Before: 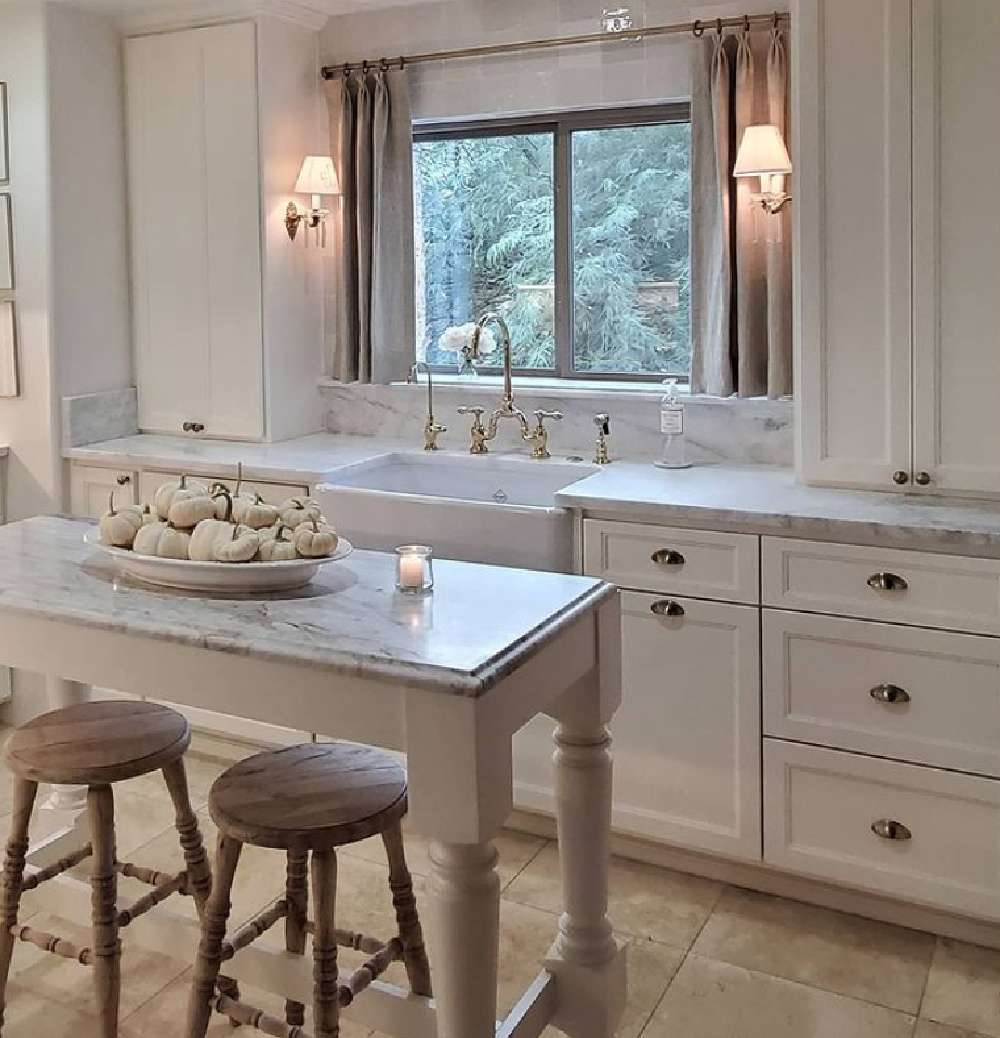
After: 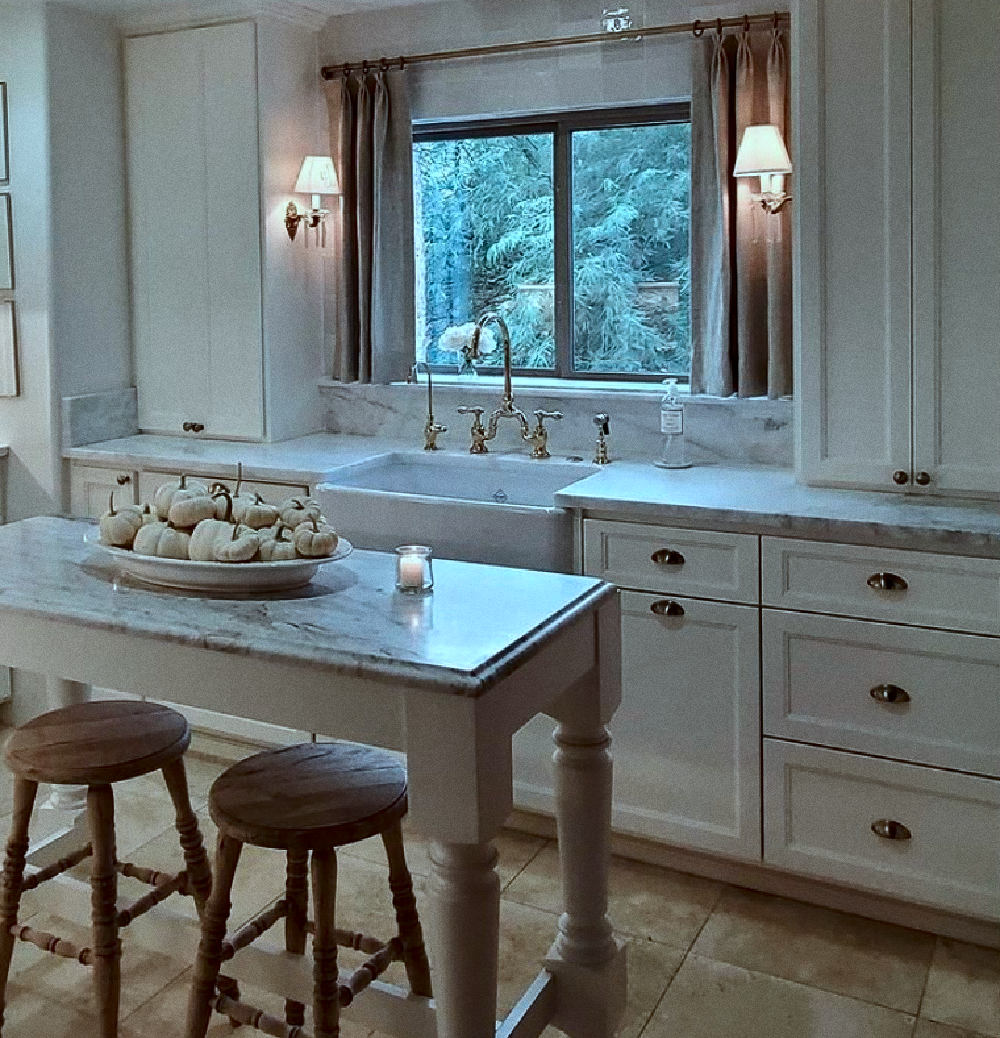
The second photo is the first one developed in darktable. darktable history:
contrast brightness saturation: contrast 0.13, brightness -0.24, saturation 0.14
grain: coarseness 0.09 ISO
color correction: highlights a* -11.71, highlights b* -15.58
